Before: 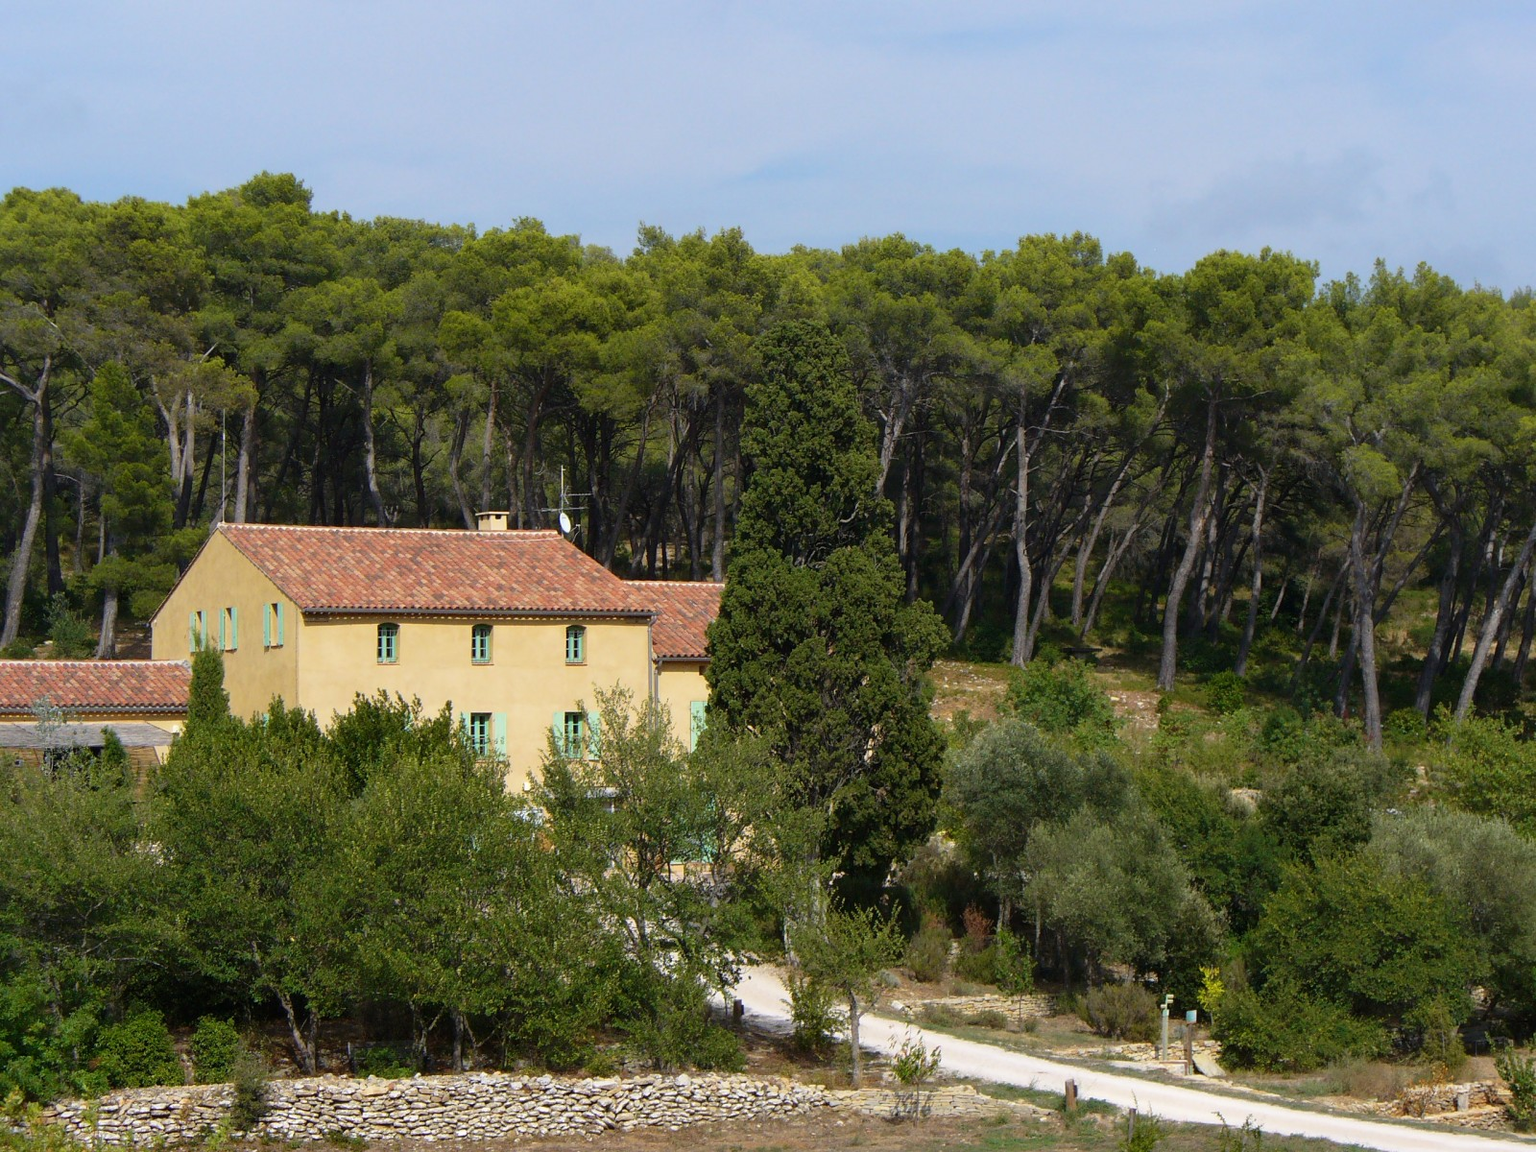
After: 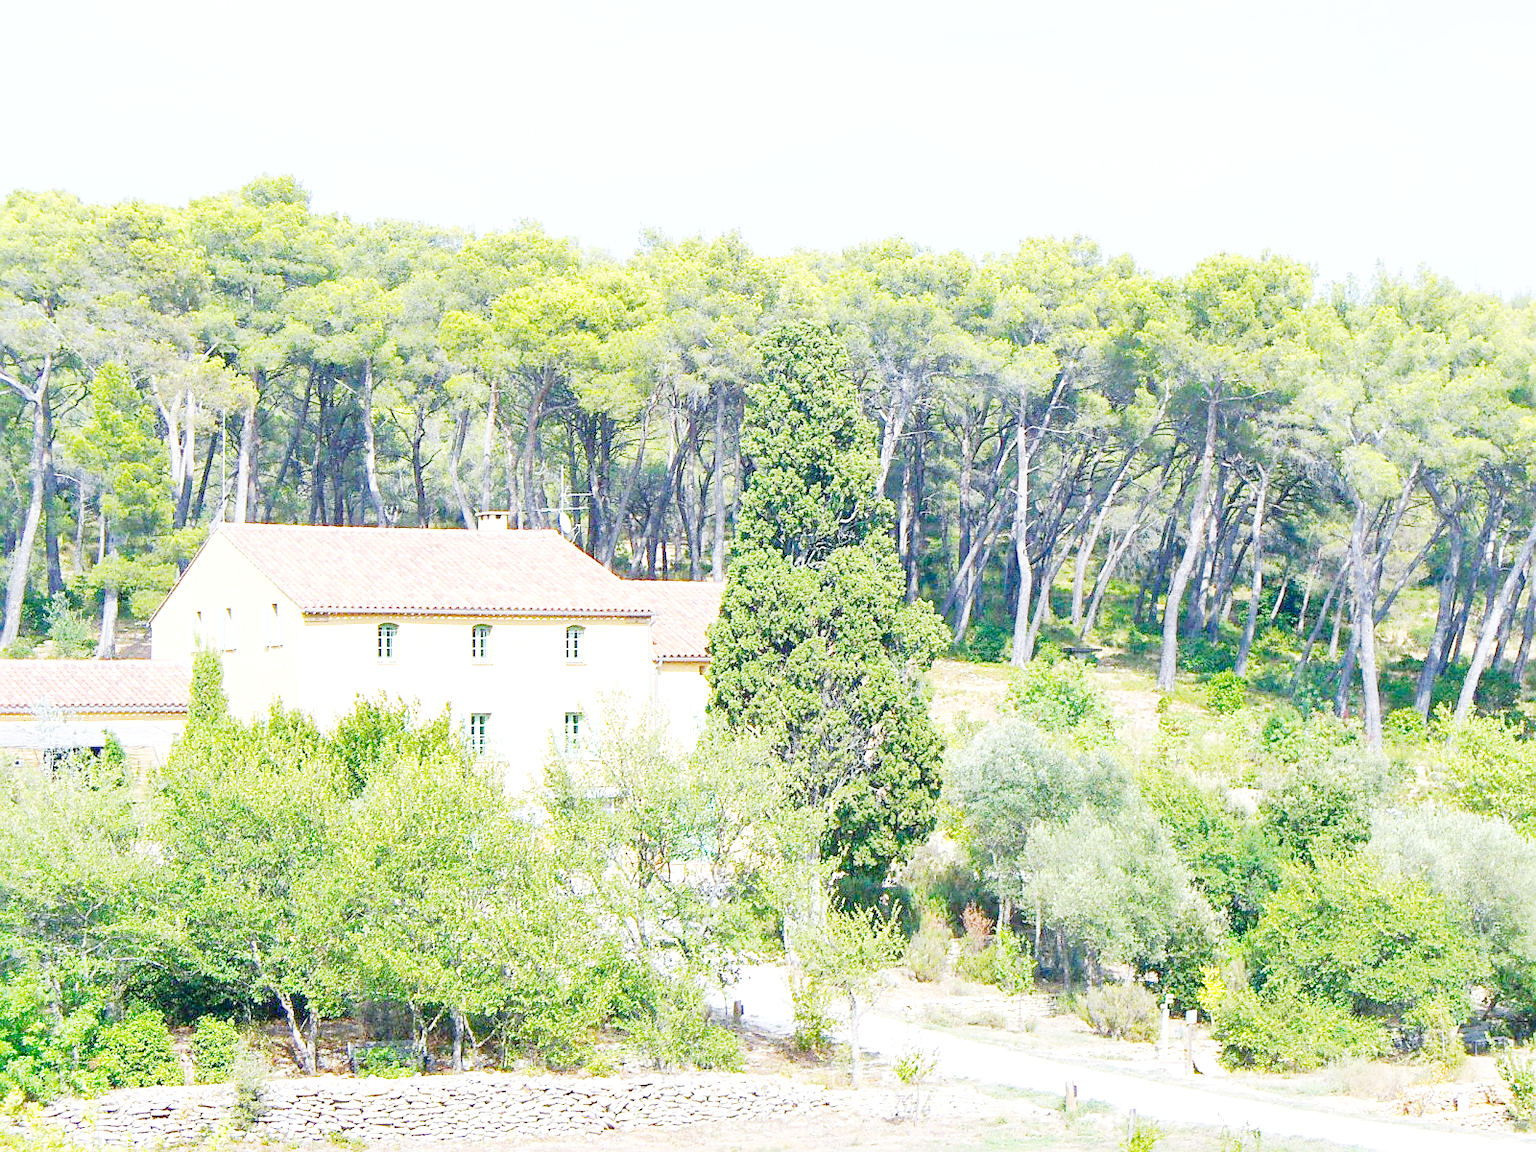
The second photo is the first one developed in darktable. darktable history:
base curve: curves: ch0 [(0, 0) (0.007, 0.004) (0.027, 0.03) (0.046, 0.07) (0.207, 0.54) (0.442, 0.872) (0.673, 0.972) (1, 1)], preserve colors none
local contrast: highlights 100%, shadows 100%, detail 120%, midtone range 0.2
color calibration: illuminant custom, x 0.368, y 0.373, temperature 4330.32 K
color balance: mode lift, gamma, gain (sRGB)
color balance rgb: shadows lift › hue 87.51°, highlights gain › chroma 1.62%, highlights gain › hue 55.1°, global offset › chroma 0.1%, global offset › hue 253.66°, linear chroma grading › global chroma 0.5%
exposure: black level correction 0, compensate exposure bias true, compensate highlight preservation false
lens correction: correction method embedded metadata, crop 1, focal 40, aperture 4, distance 15.16, camera "ILCE-7M3", lens "FE 40mm F2.5 G"
sharpen: on, module defaults
color zones: curves: ch0 [(0, 0.613) (0.01, 0.613) (0.245, 0.448) (0.498, 0.529) (0.642, 0.665) (0.879, 0.777) (0.99, 0.613)]; ch1 [(0, 0) (0.143, 0) (0.286, 0) (0.429, 0) (0.571, 0) (0.714, 0) (0.857, 0)], mix -121.96%
